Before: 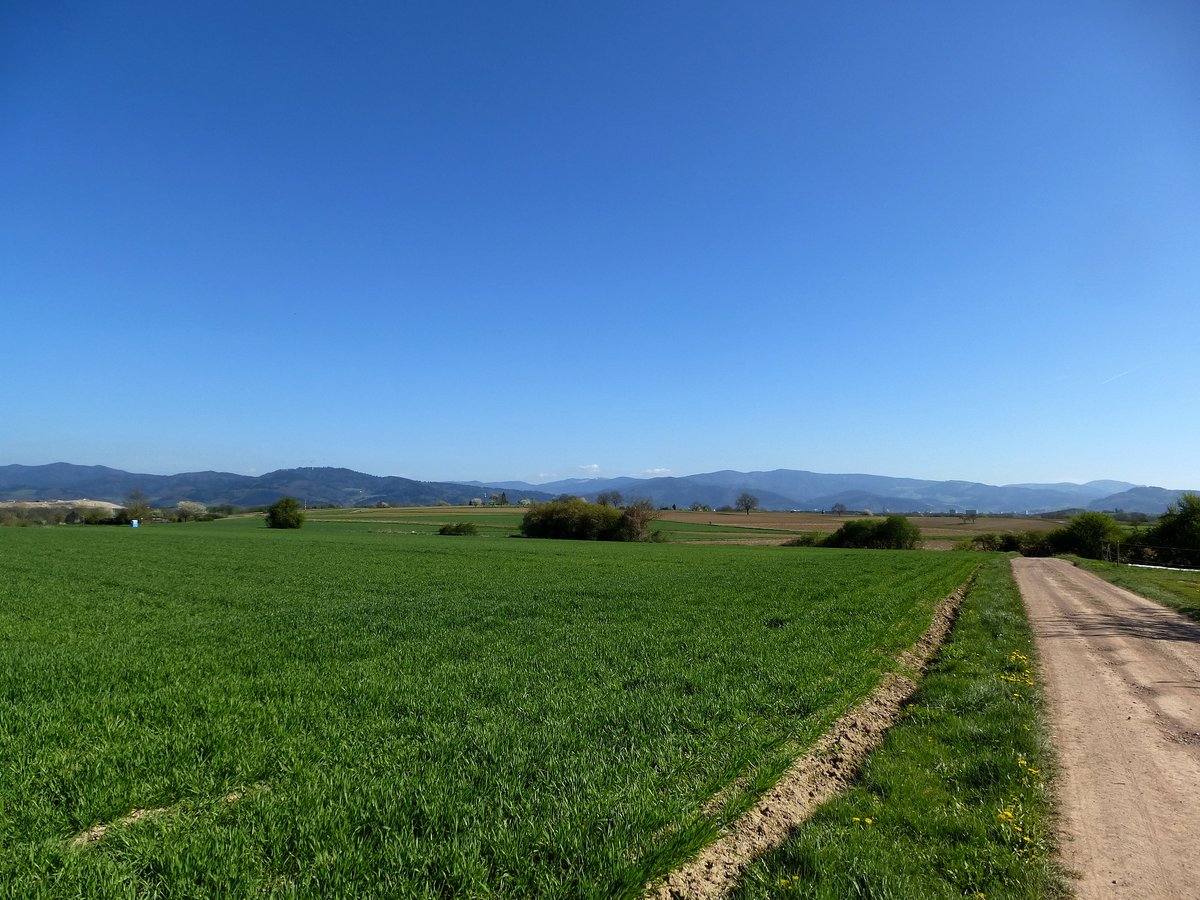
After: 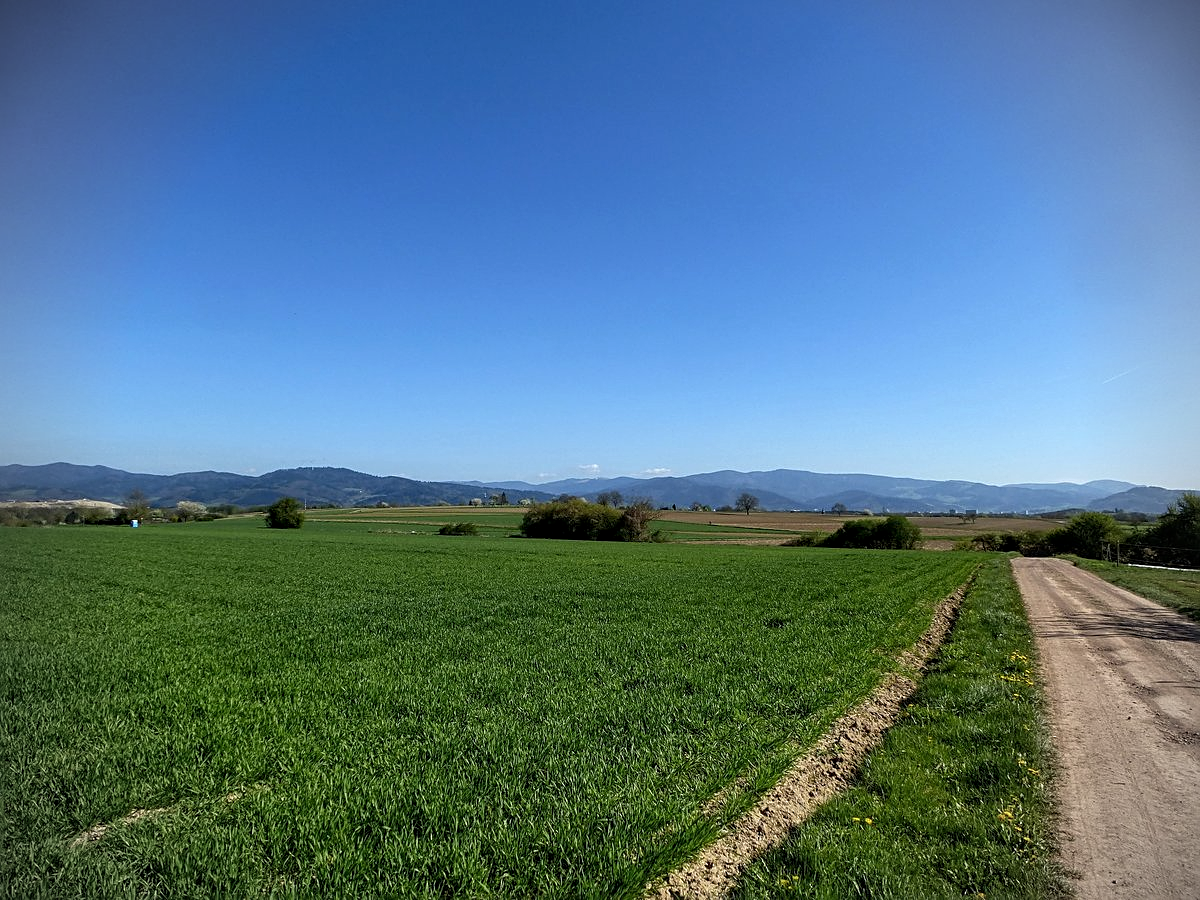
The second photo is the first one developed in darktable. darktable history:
local contrast: on, module defaults
exposure: compensate highlight preservation false
sharpen: on, module defaults
vignetting: on, module defaults
